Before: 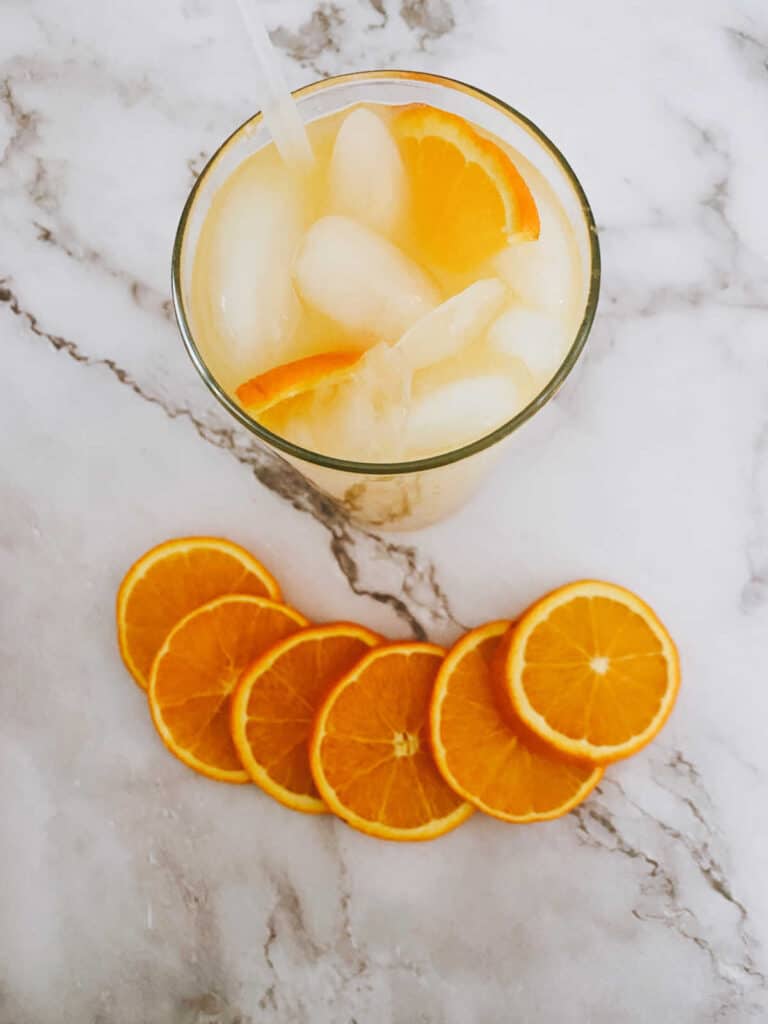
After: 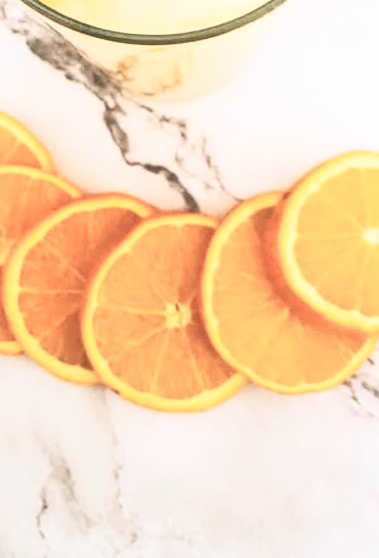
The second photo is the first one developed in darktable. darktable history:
exposure: black level correction 0, exposure 0.3 EV, compensate highlight preservation false
crop: left 29.768%, top 41.977%, right 20.8%, bottom 3.501%
contrast brightness saturation: contrast 0.429, brightness 0.553, saturation -0.209
